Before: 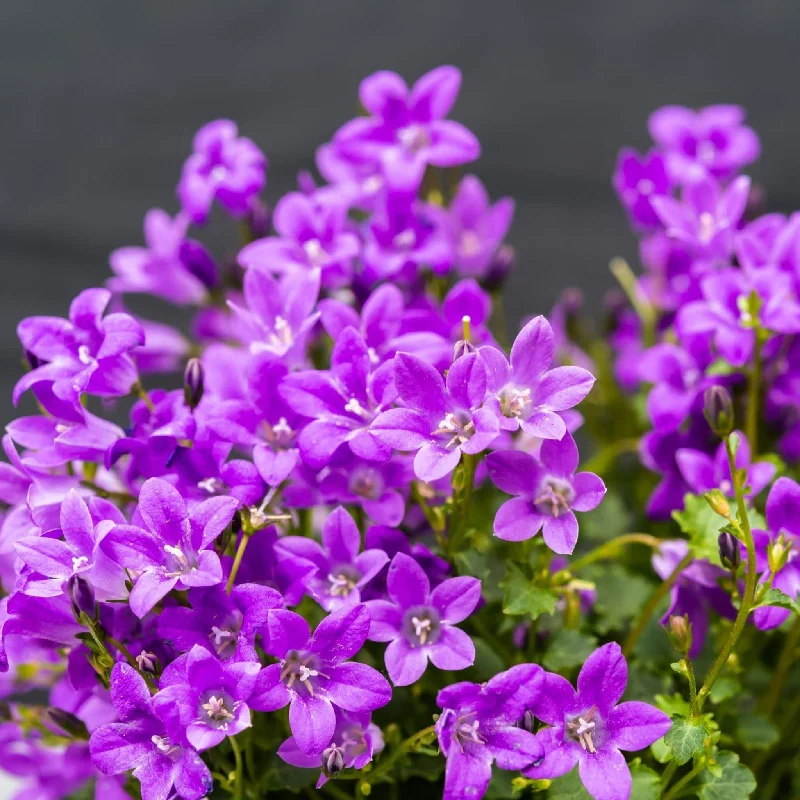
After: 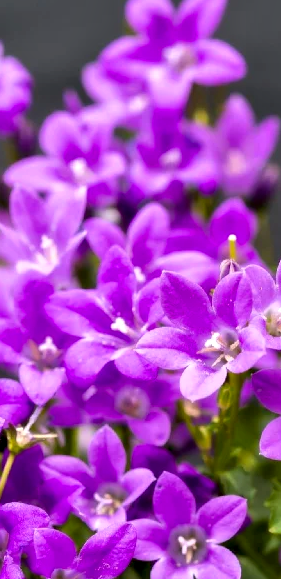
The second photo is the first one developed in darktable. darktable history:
color balance rgb: global vibrance 20%
crop and rotate: left 29.476%, top 10.214%, right 35.32%, bottom 17.333%
contrast equalizer: y [[0.514, 0.573, 0.581, 0.508, 0.5, 0.5], [0.5 ×6], [0.5 ×6], [0 ×6], [0 ×6]]
